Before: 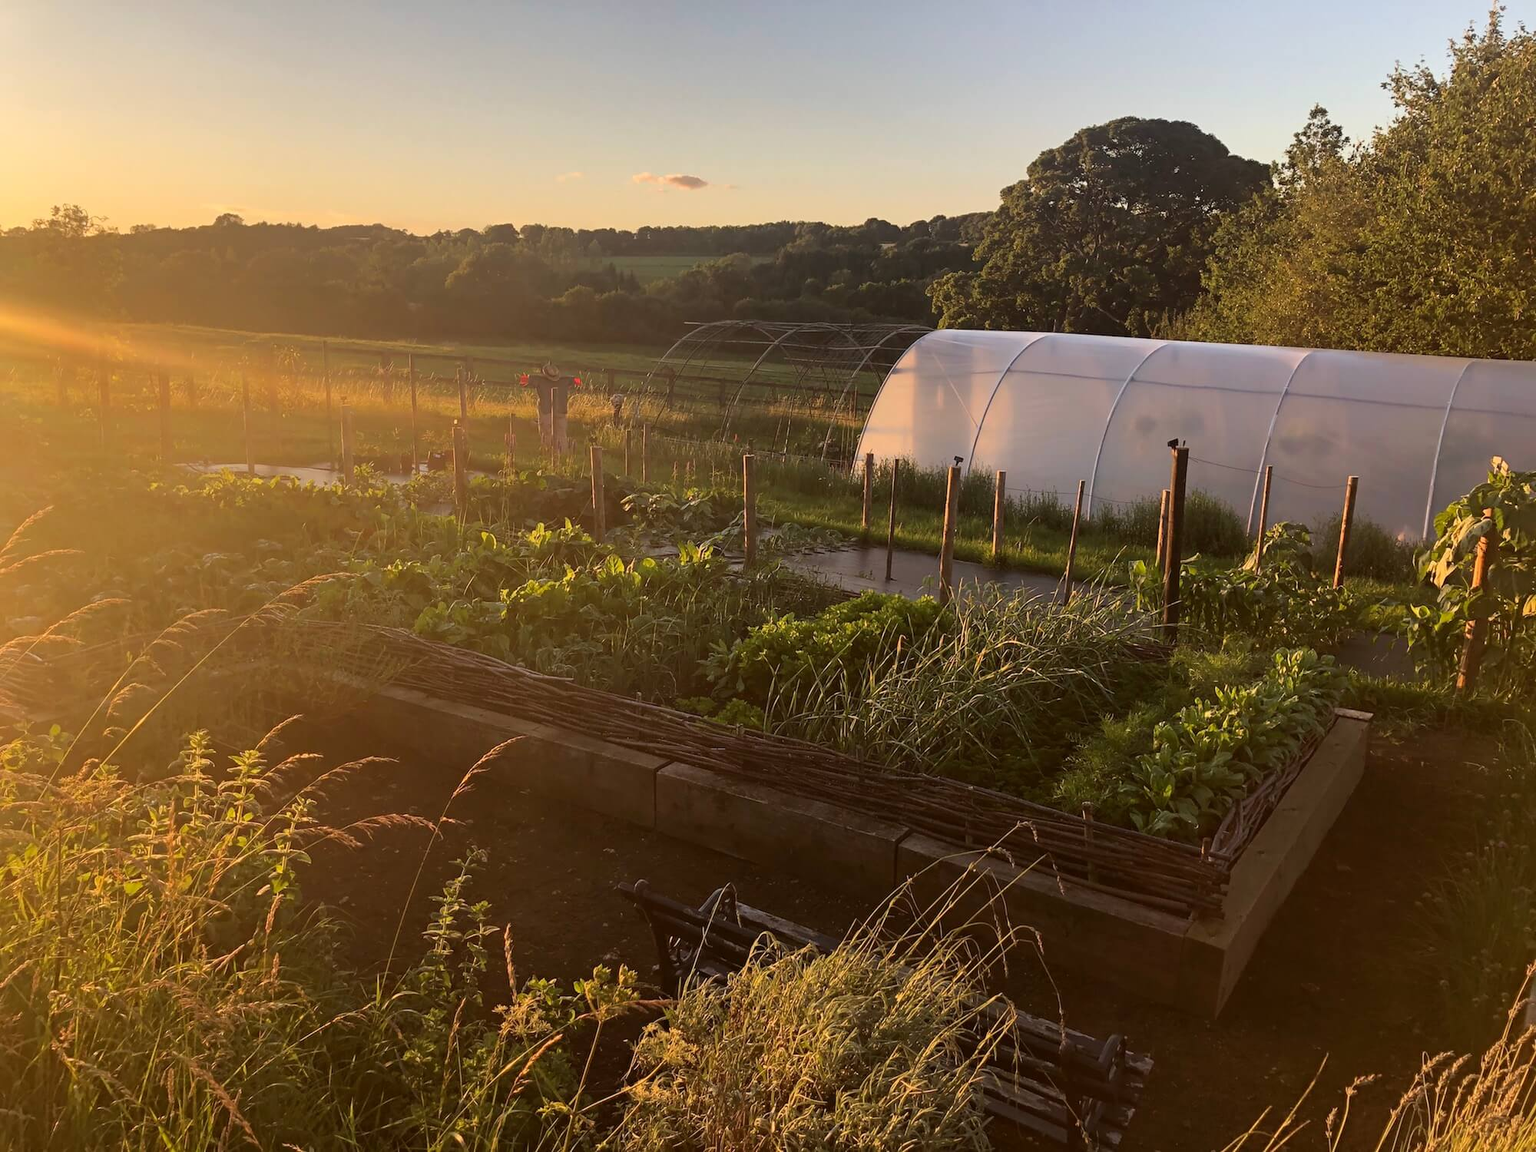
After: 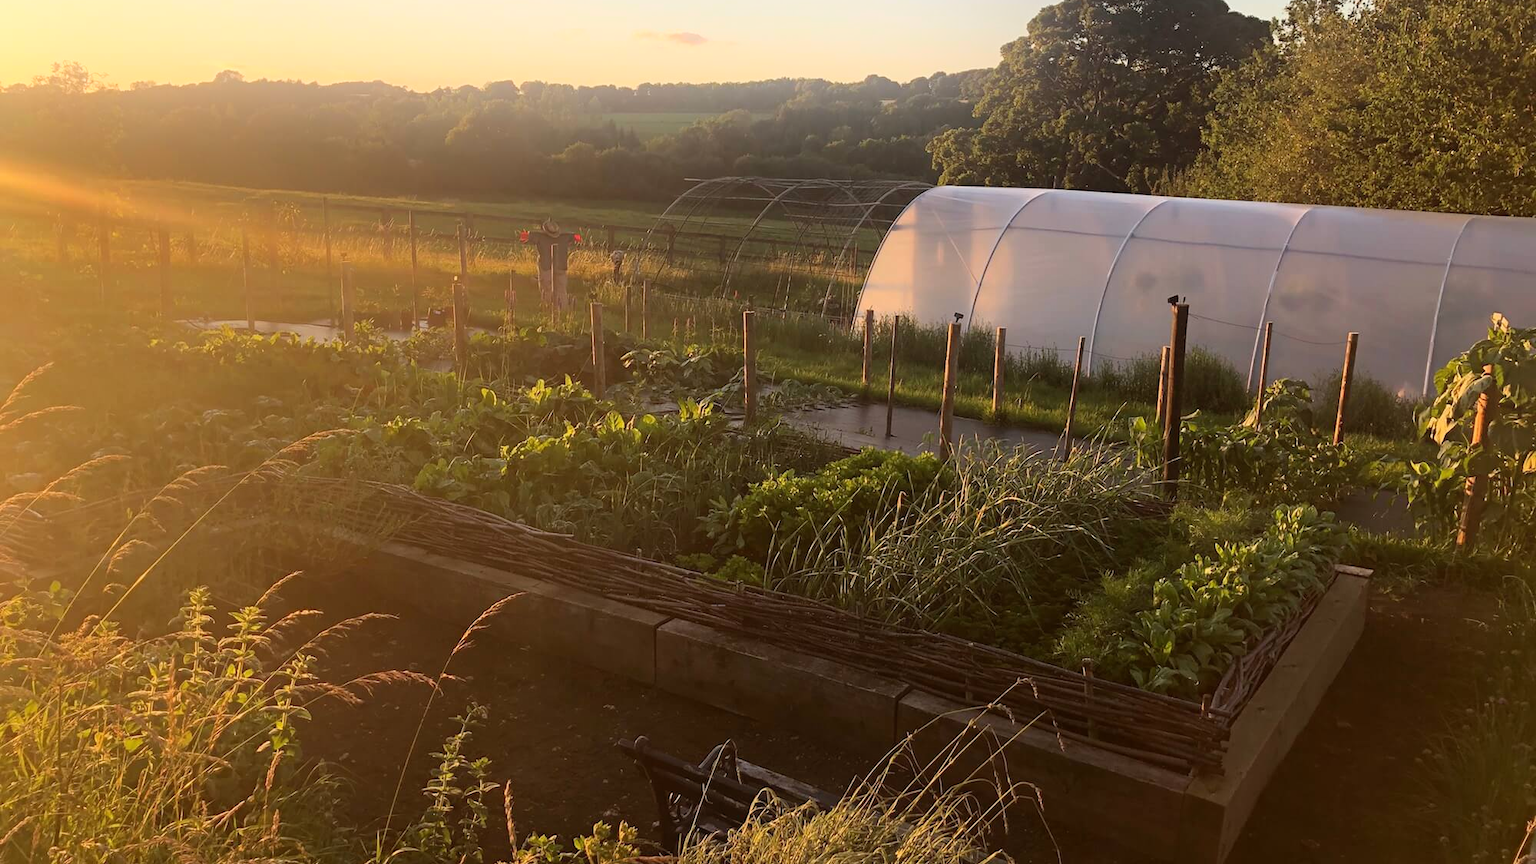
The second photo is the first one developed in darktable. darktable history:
crop and rotate: top 12.5%, bottom 12.5%
bloom: on, module defaults
